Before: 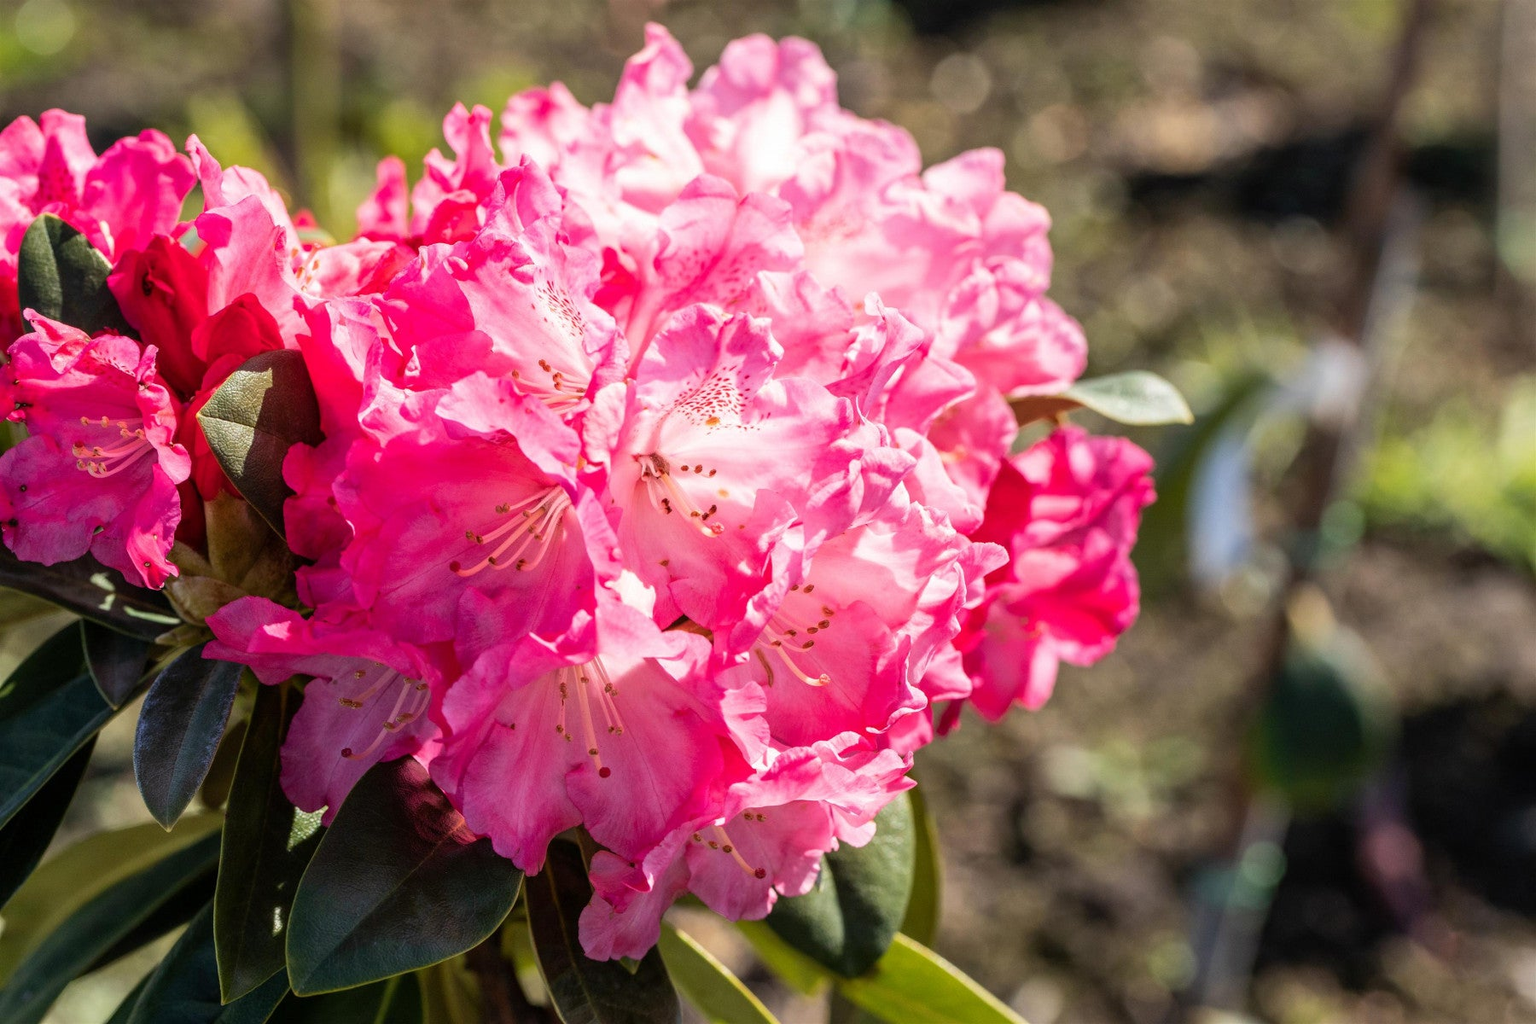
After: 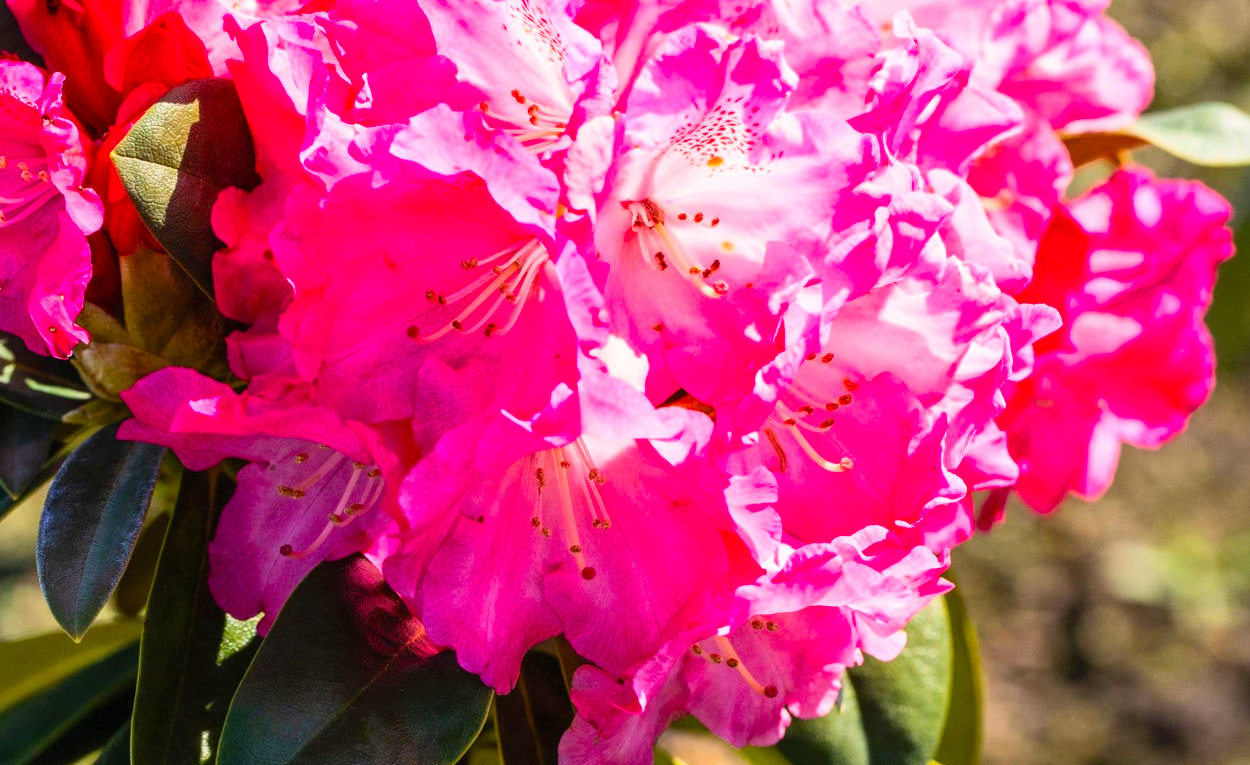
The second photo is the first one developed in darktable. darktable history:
color balance rgb: highlights gain › chroma 0.219%, highlights gain › hue 331.94°, linear chroma grading › global chroma 9.745%, perceptual saturation grading › global saturation 14.706%, global vibrance 20%
contrast brightness saturation: contrast 0.198, brightness 0.155, saturation 0.224
crop: left 6.678%, top 27.723%, right 23.831%, bottom 8.459%
